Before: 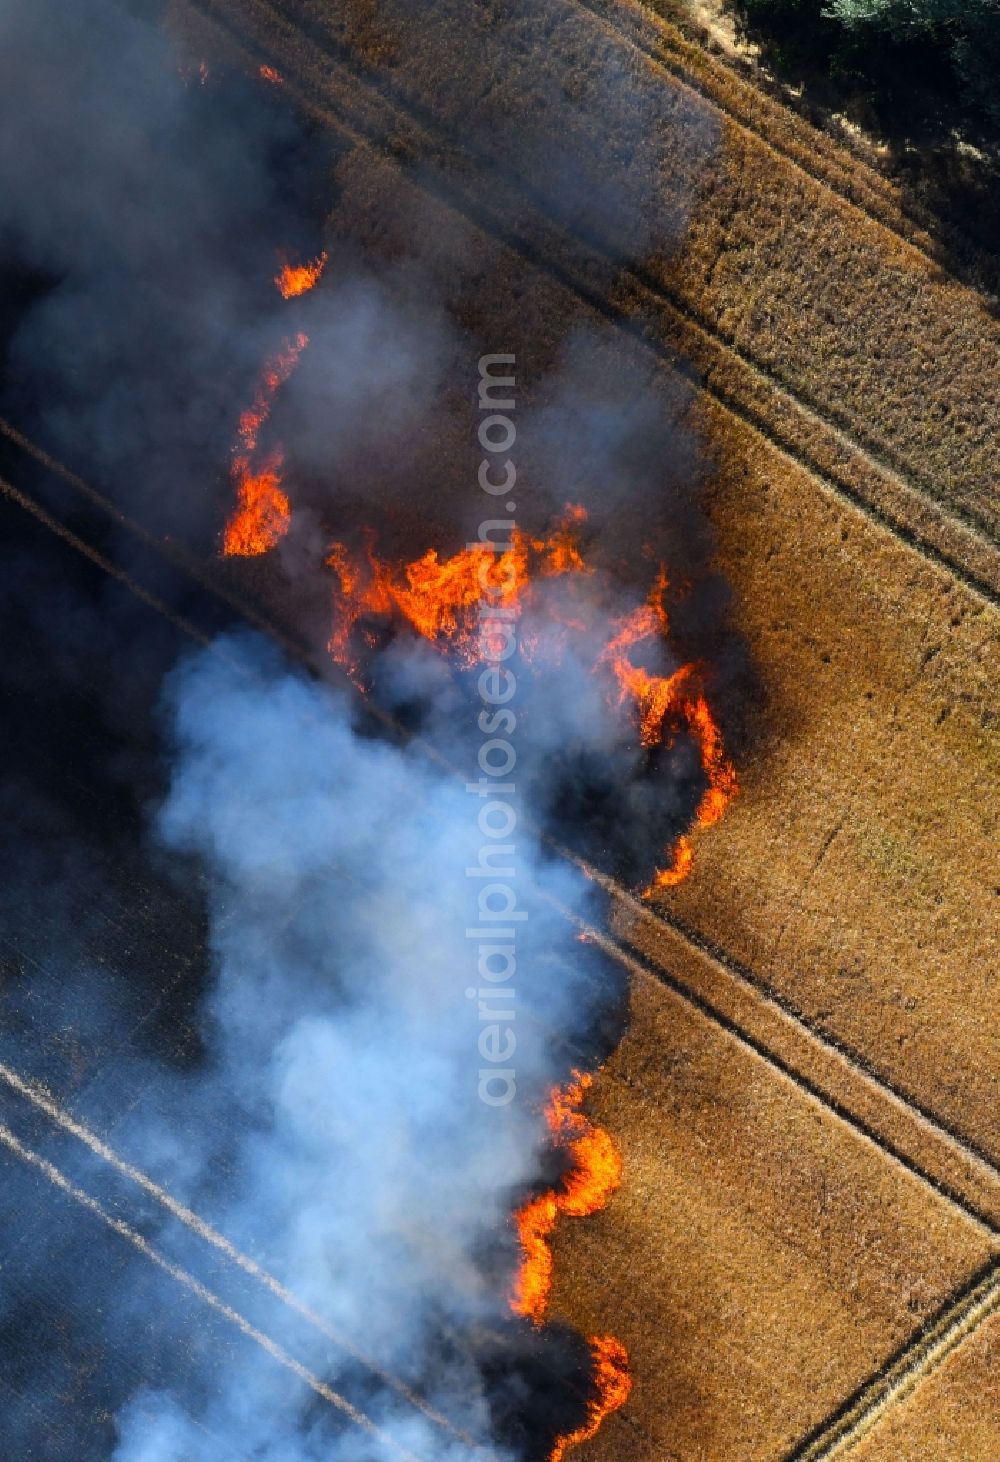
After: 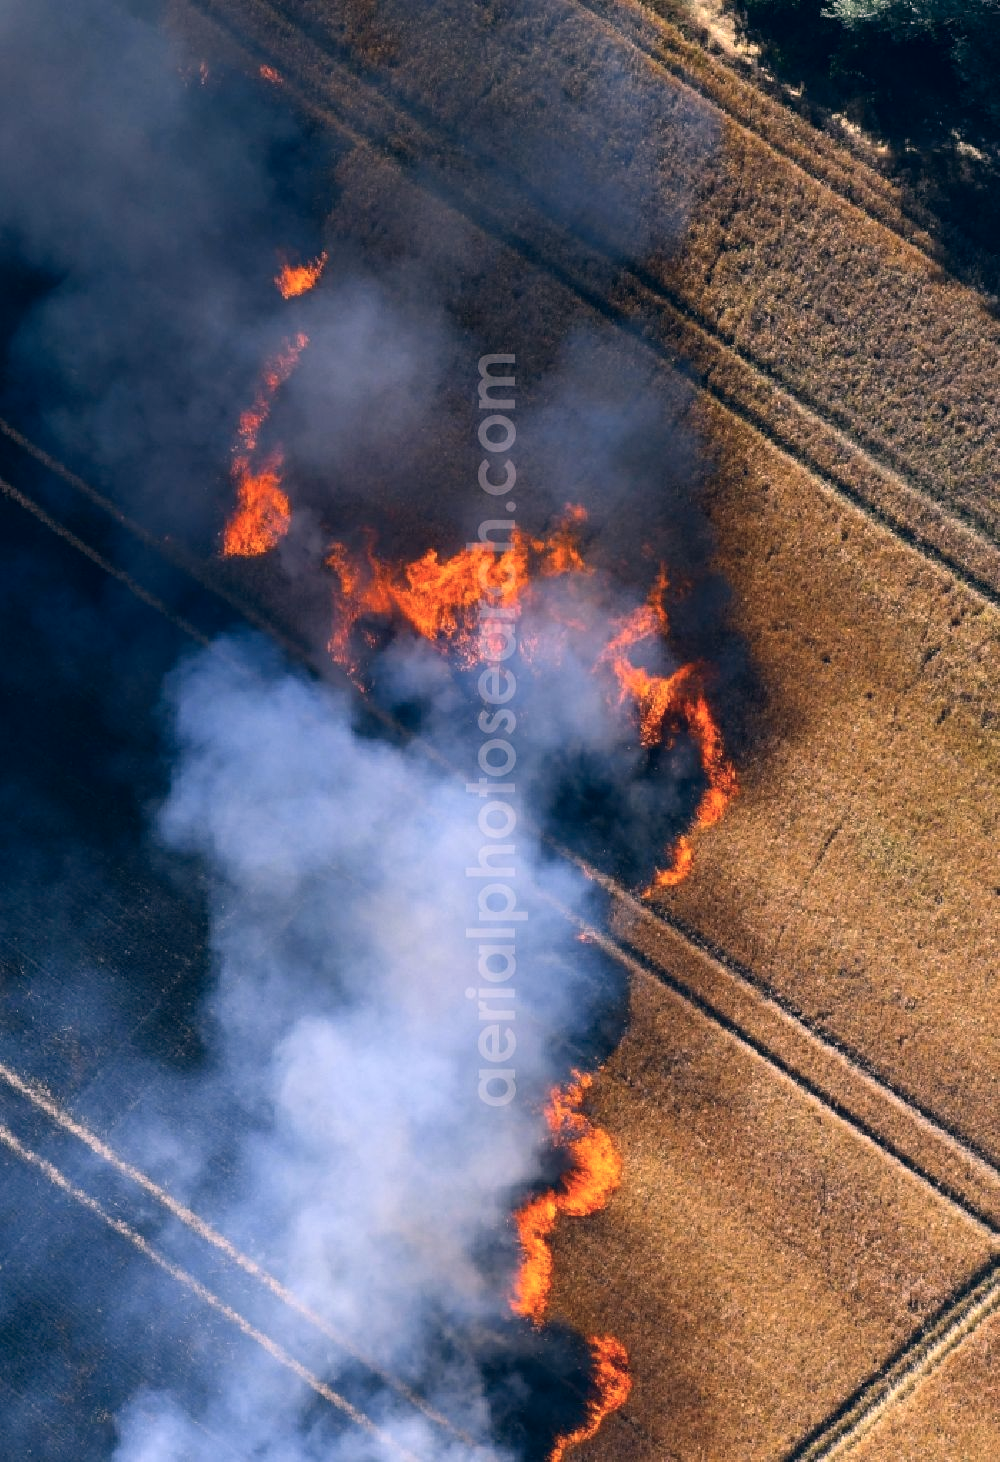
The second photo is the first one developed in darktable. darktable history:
exposure: exposure 0.201 EV, compensate highlight preservation false
color correction: highlights a* 13.96, highlights b* 5.66, shadows a* -6.33, shadows b* -15.57, saturation 0.834
